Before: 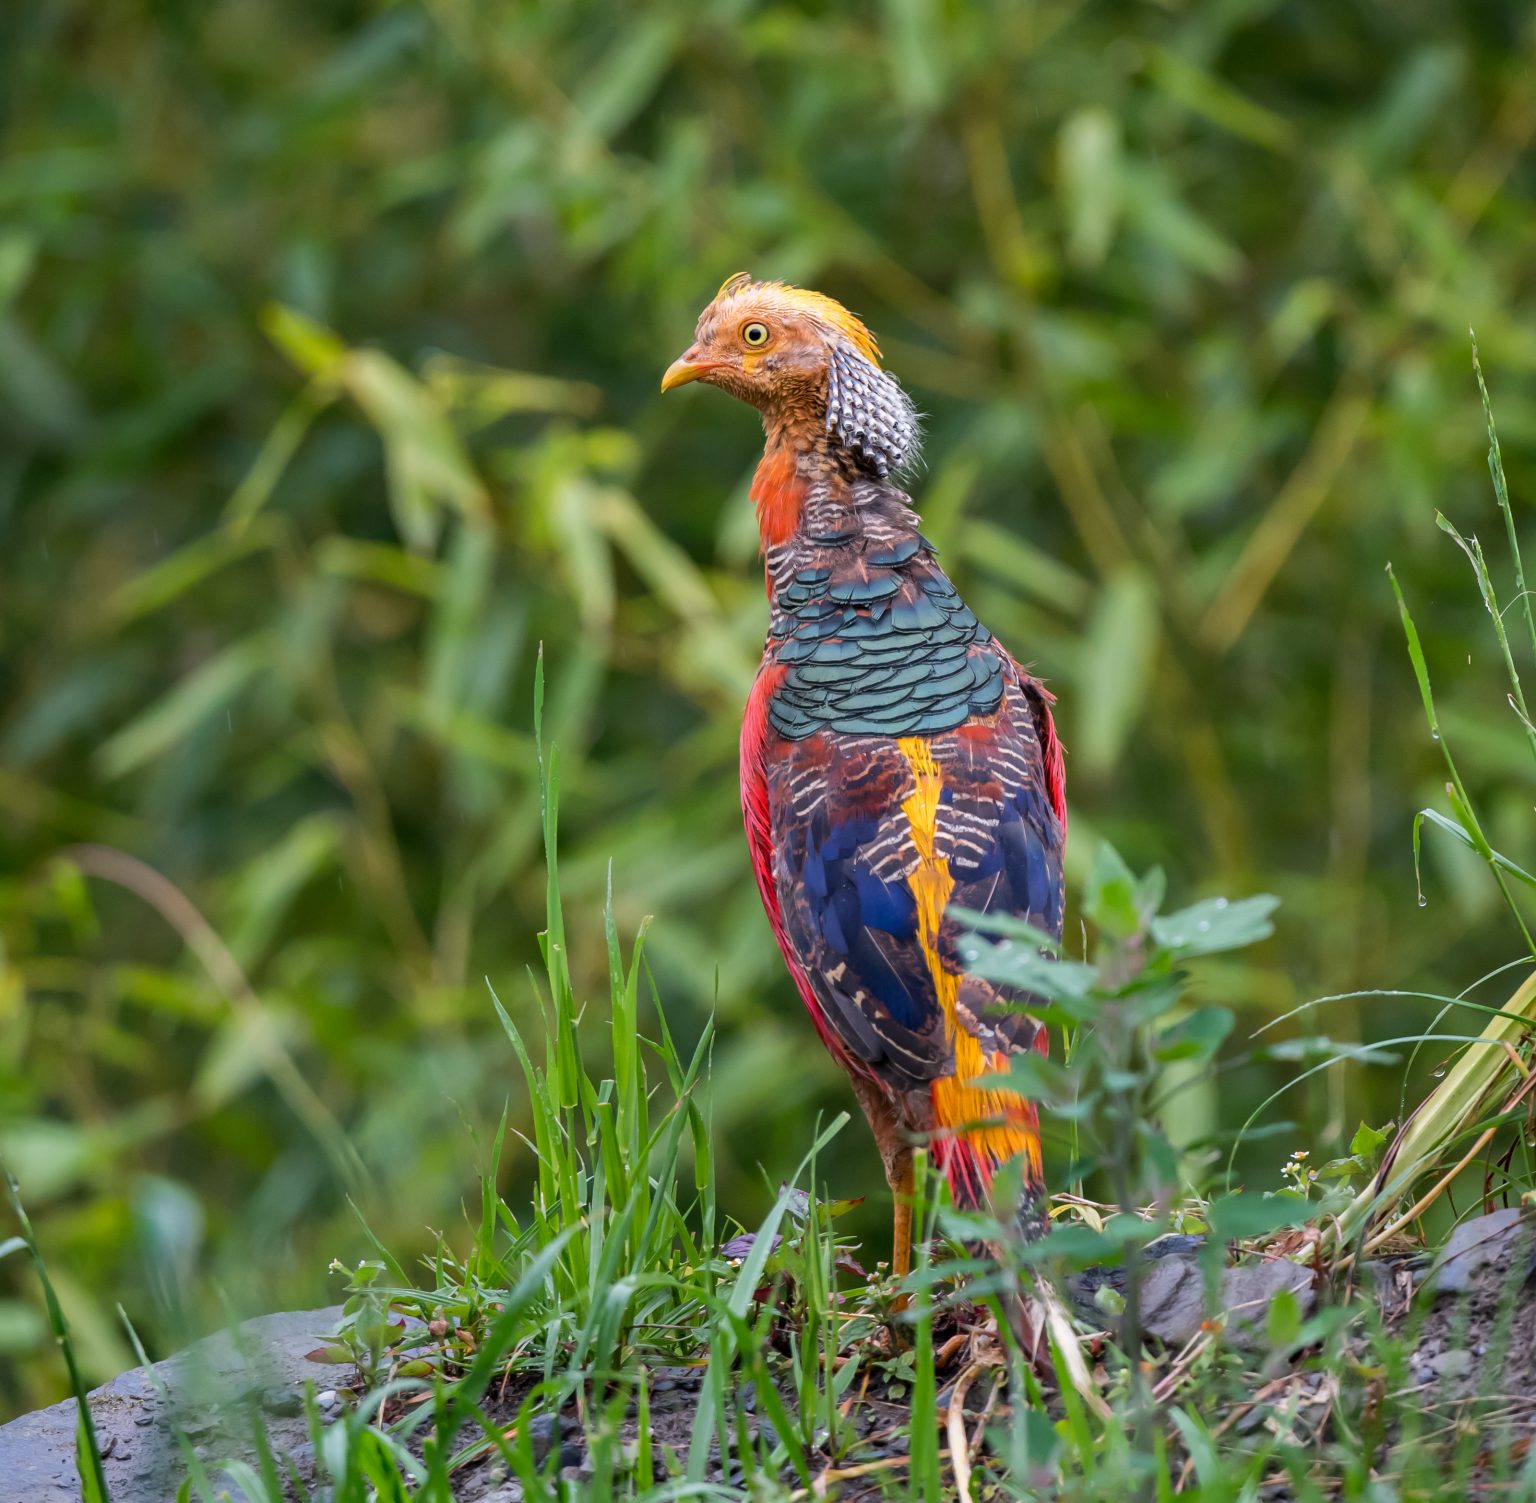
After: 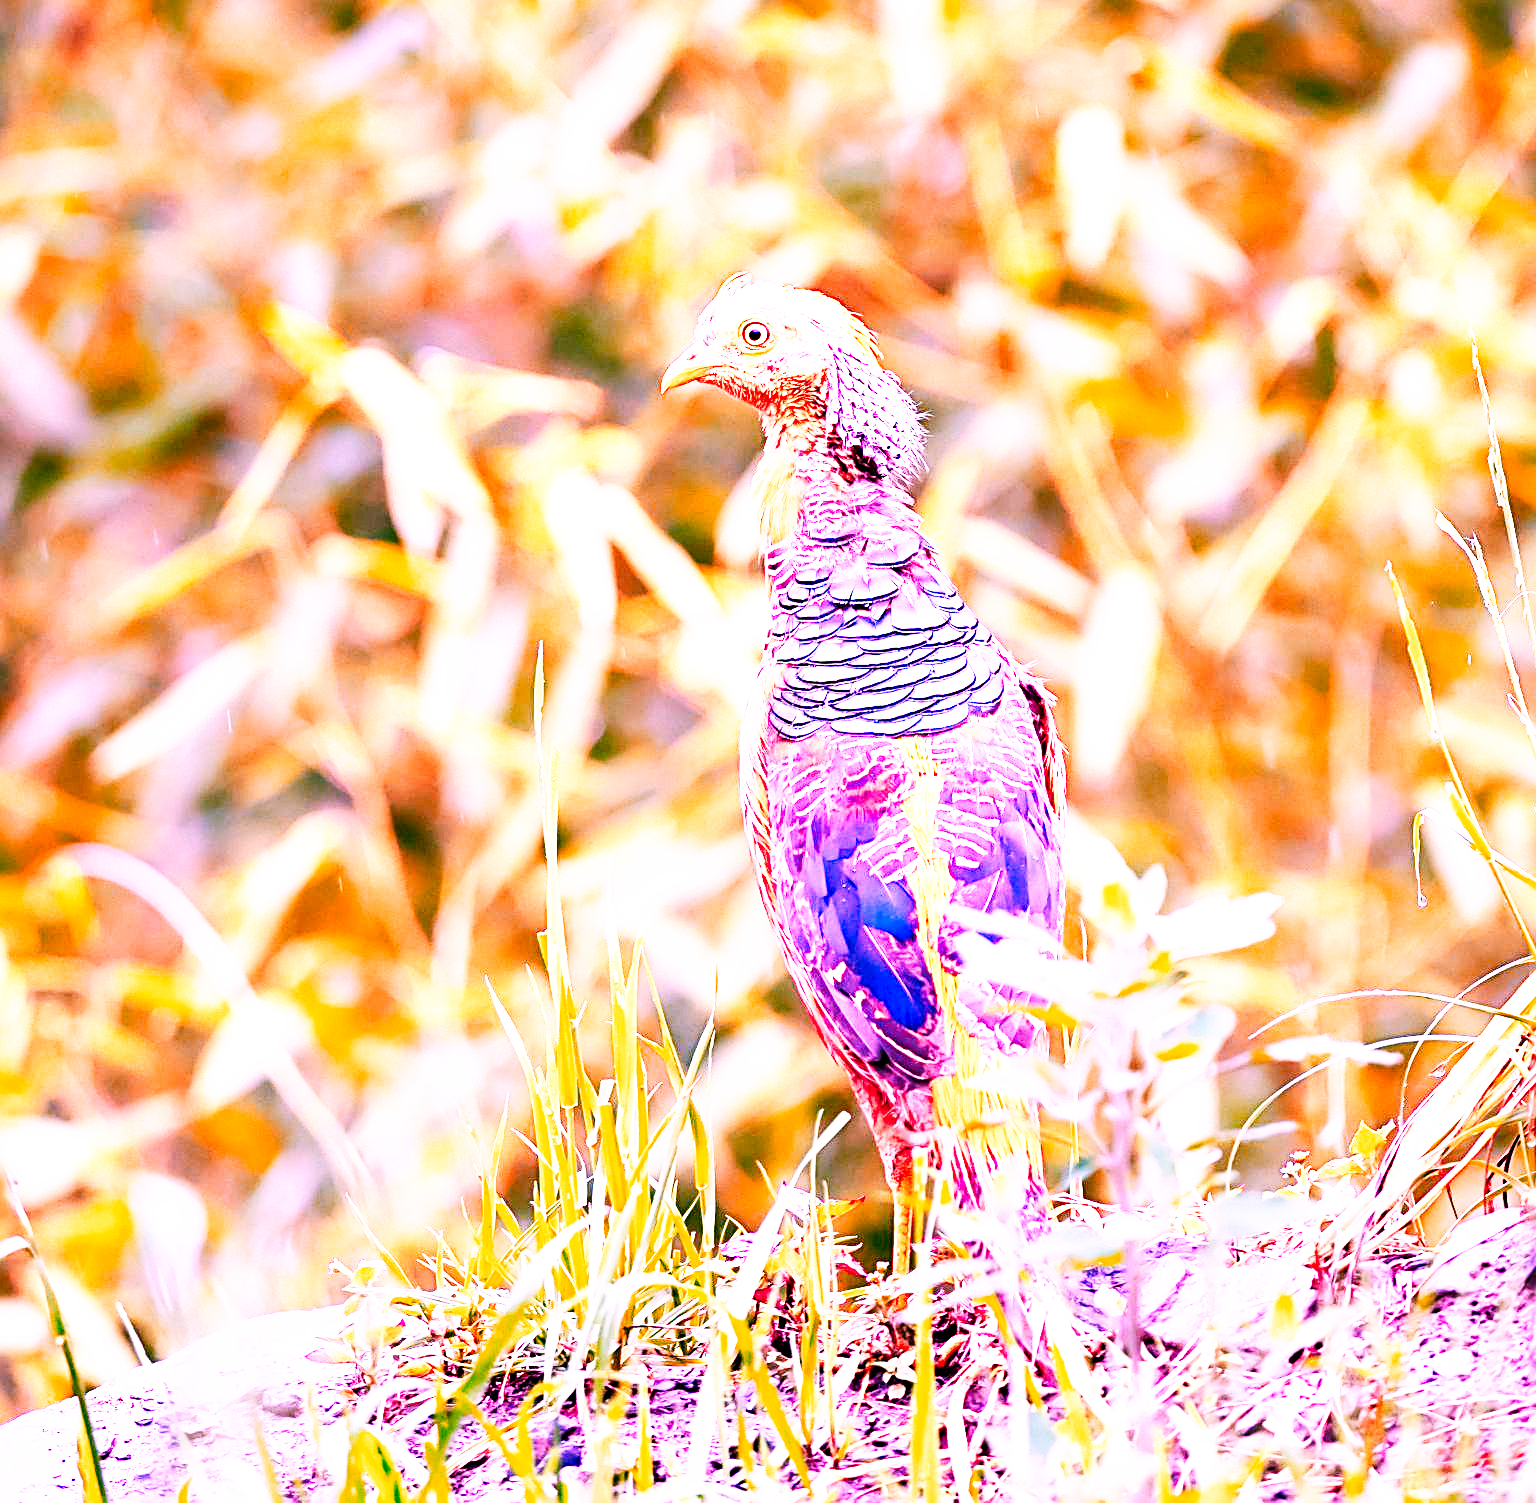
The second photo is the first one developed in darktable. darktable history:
base curve: curves: ch0 [(0, 0) (0.007, 0.004) (0.027, 0.03) (0.046, 0.07) (0.207, 0.54) (0.442, 0.872) (0.673, 0.972) (1, 1)], preserve colors none
white balance: red 1.862, blue 1.702
exposure: exposure 1.223 EV, compensate highlight preservation false
contrast brightness saturation: saturation 0.18
color zones: curves: ch1 [(0, 0.469) (0.072, 0.457) (0.243, 0.494) (0.429, 0.5) (0.571, 0.5) (0.714, 0.5) (0.857, 0.5) (1, 0.469)]; ch2 [(0, 0.499) (0.143, 0.467) (0.242, 0.436) (0.429, 0.493) (0.571, 0.5) (0.714, 0.5) (0.857, 0.5) (1, 0.499)]
sharpen: radius 2.543, amount 0.636
contrast equalizer: octaves 7, y [[0.528 ×6], [0.514 ×6], [0.362 ×6], [0 ×6], [0 ×6]]
